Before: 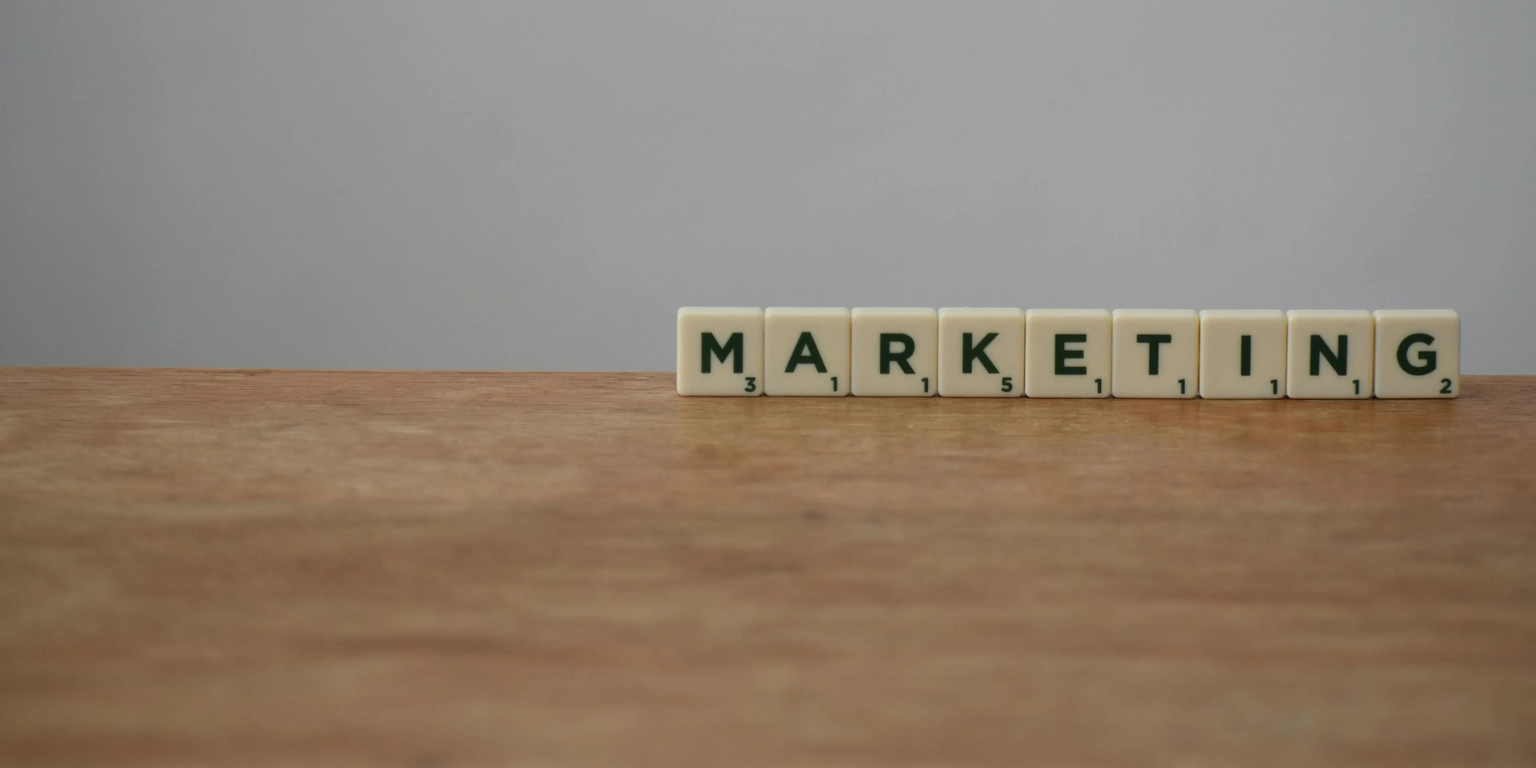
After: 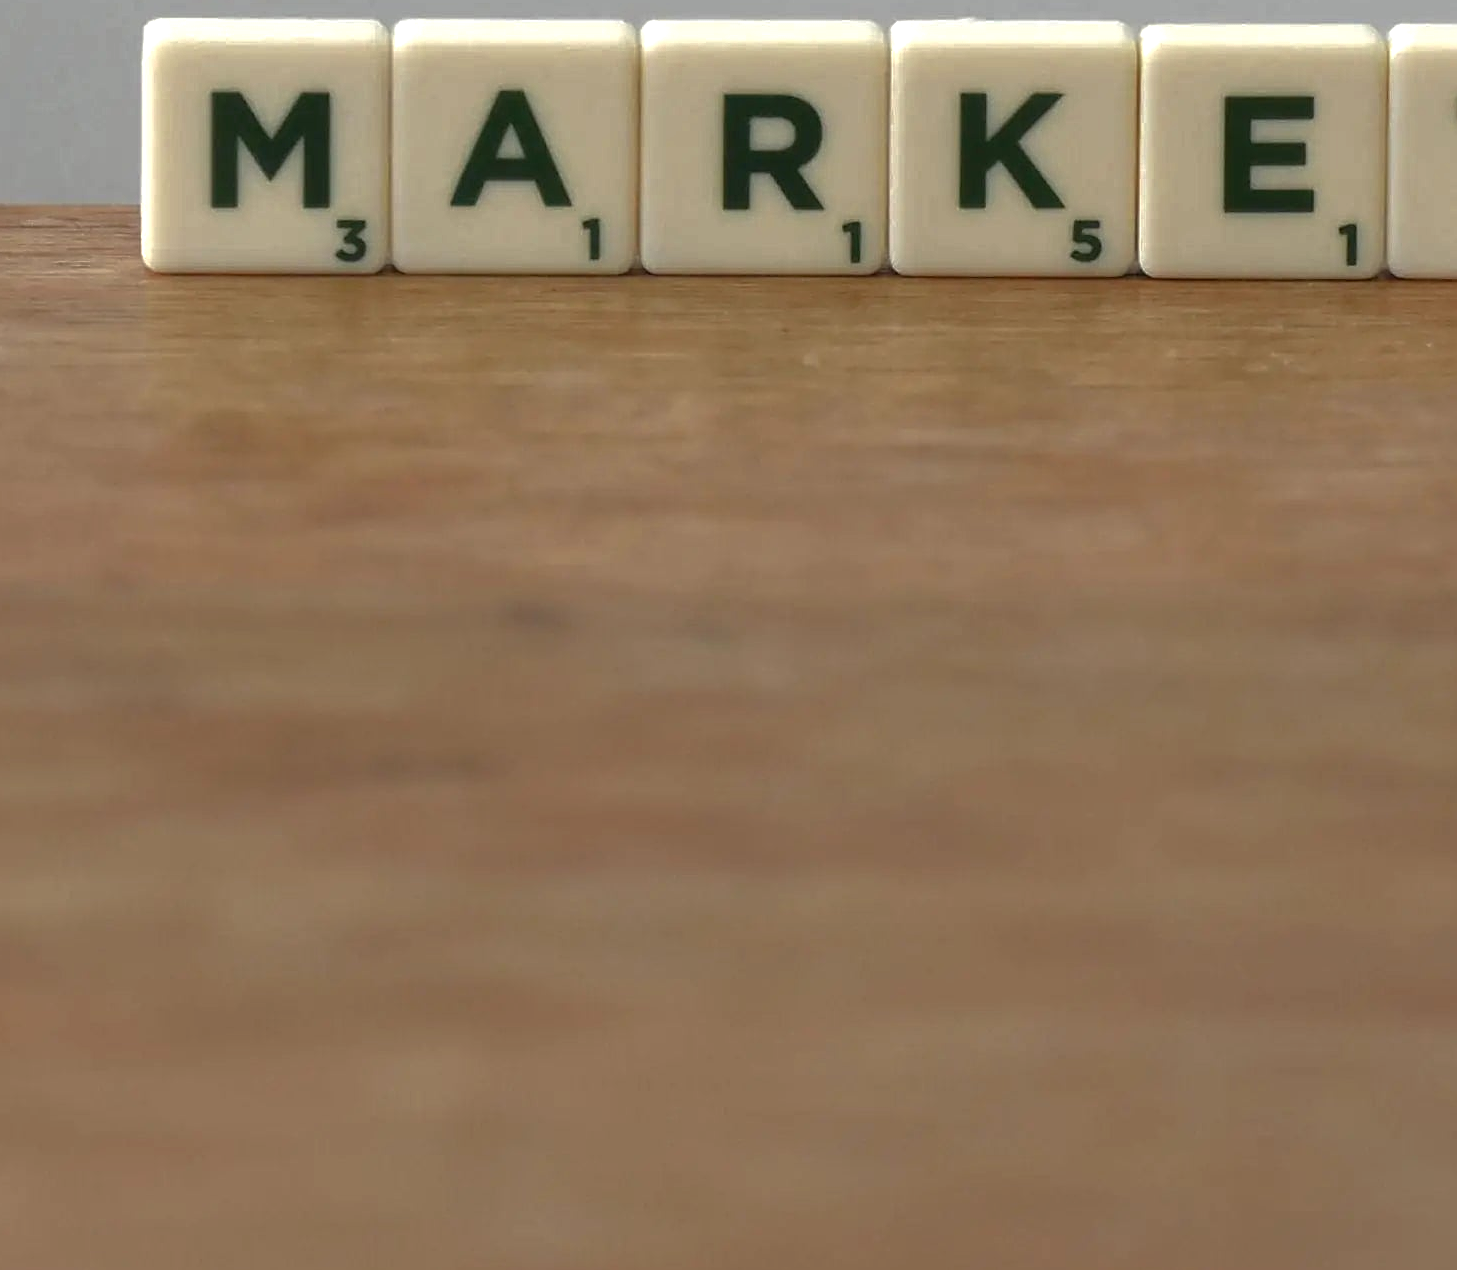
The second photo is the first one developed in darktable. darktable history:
base curve: curves: ch0 [(0, 0) (0.826, 0.587) (1, 1)]
crop: left 40.878%, top 39.176%, right 25.993%, bottom 3.081%
sharpen: amount 0.55
exposure: exposure 0.943 EV, compensate highlight preservation false
